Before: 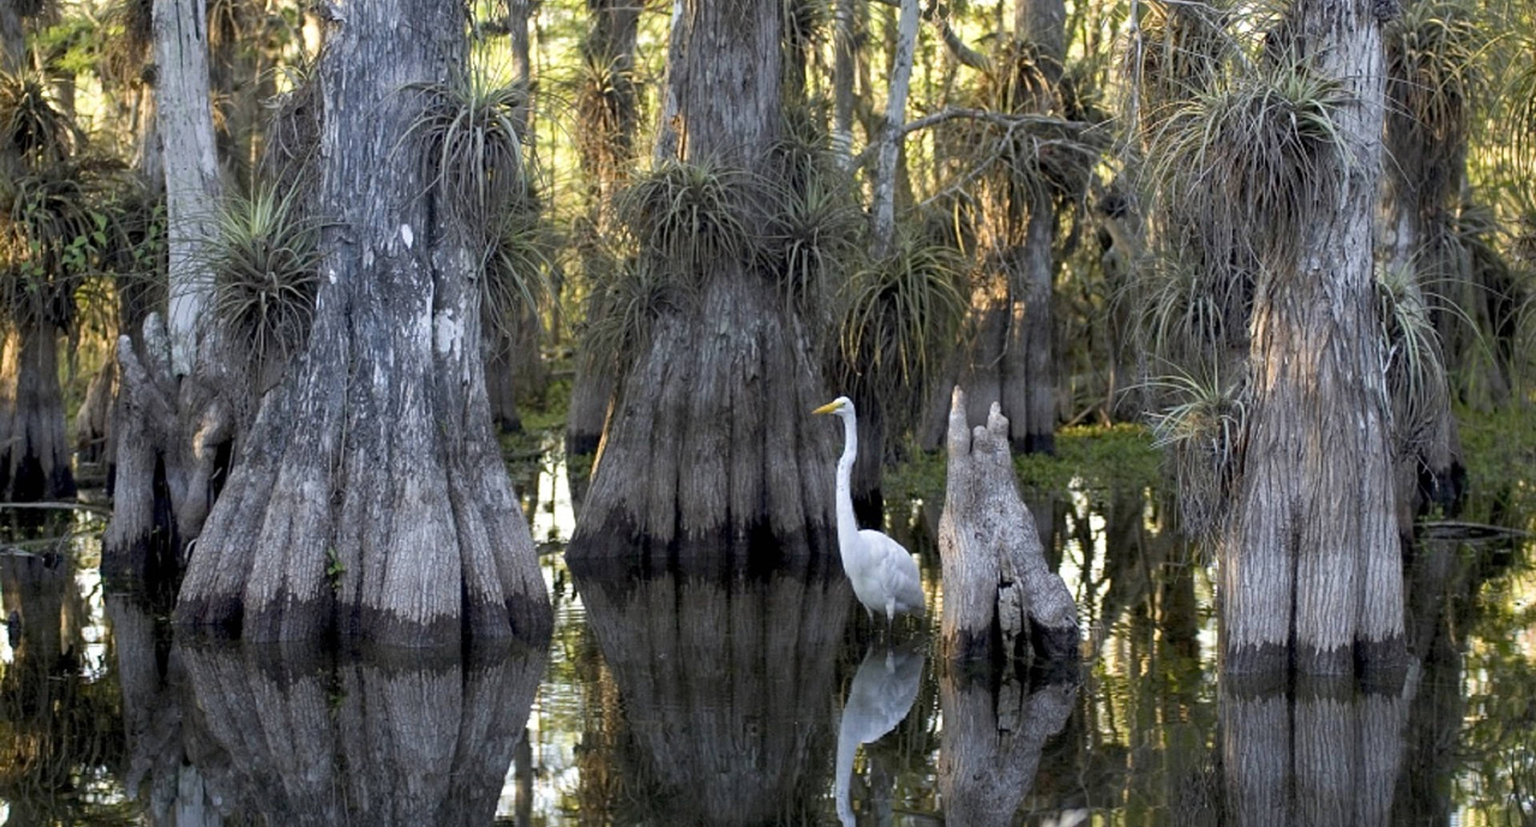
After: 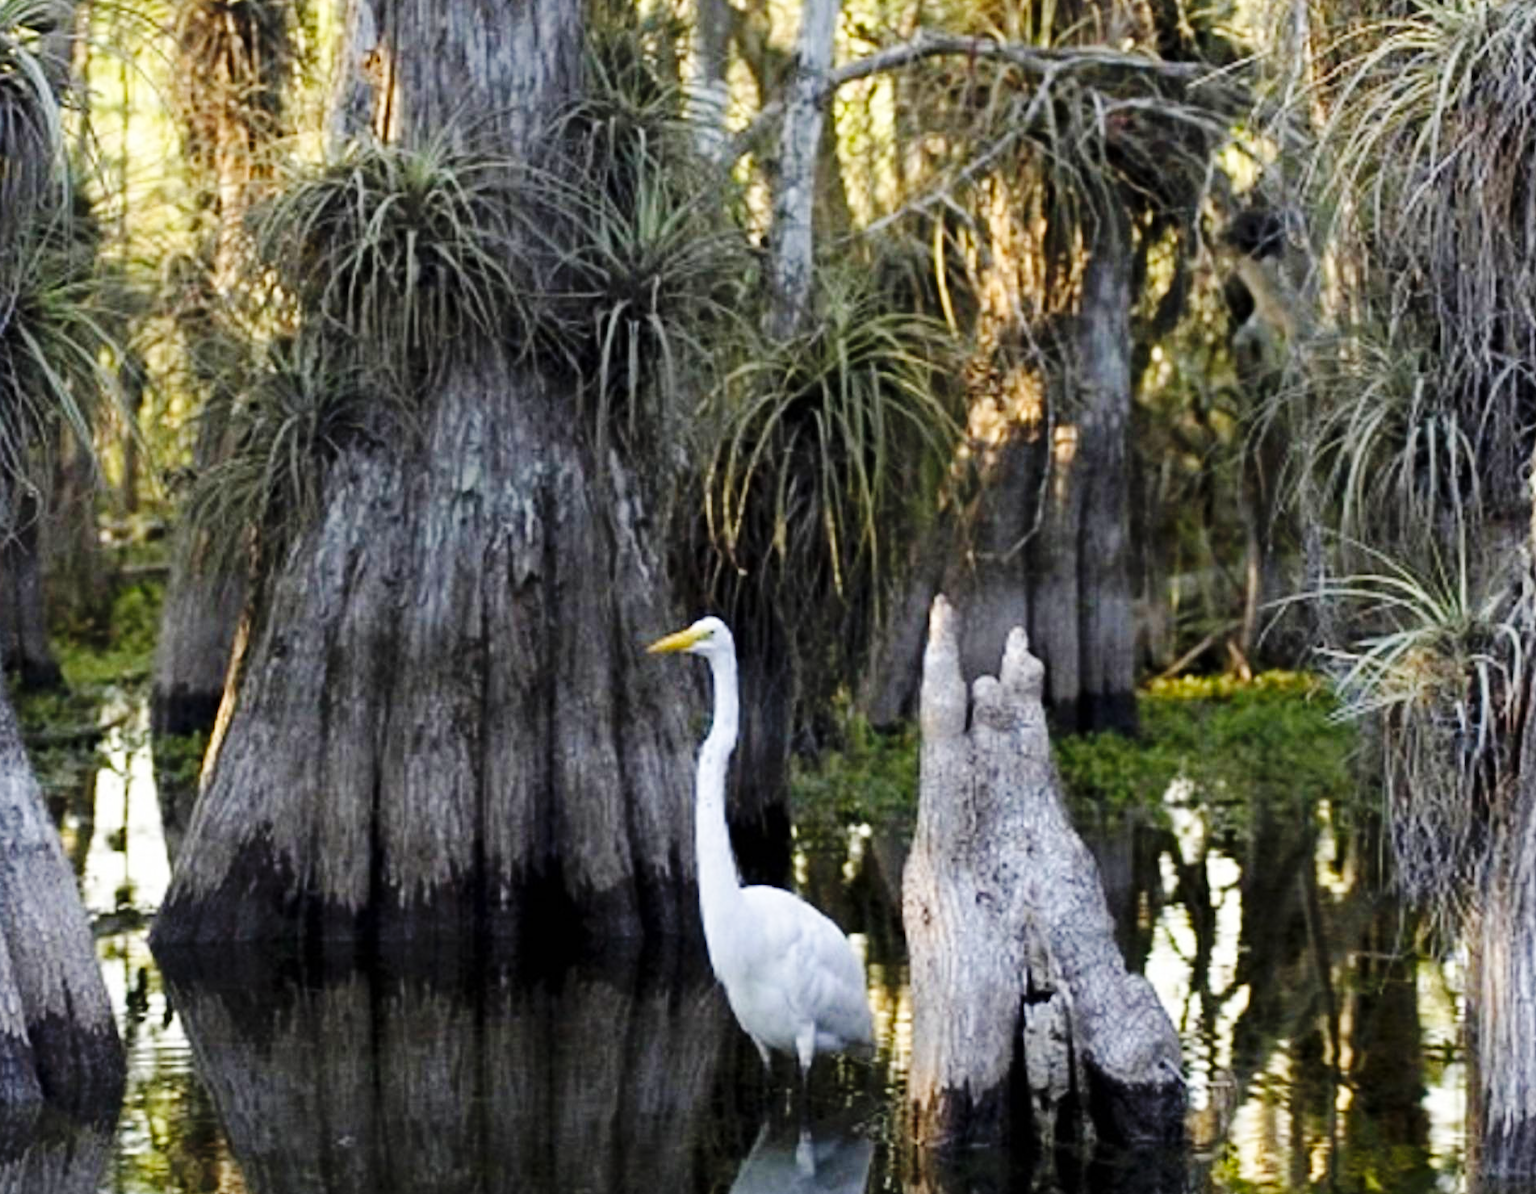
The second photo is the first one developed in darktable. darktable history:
crop: left 31.991%, top 10.986%, right 18.434%, bottom 17.415%
base curve: curves: ch0 [(0, 0) (0.036, 0.025) (0.121, 0.166) (0.206, 0.329) (0.605, 0.79) (1, 1)], preserve colors none
